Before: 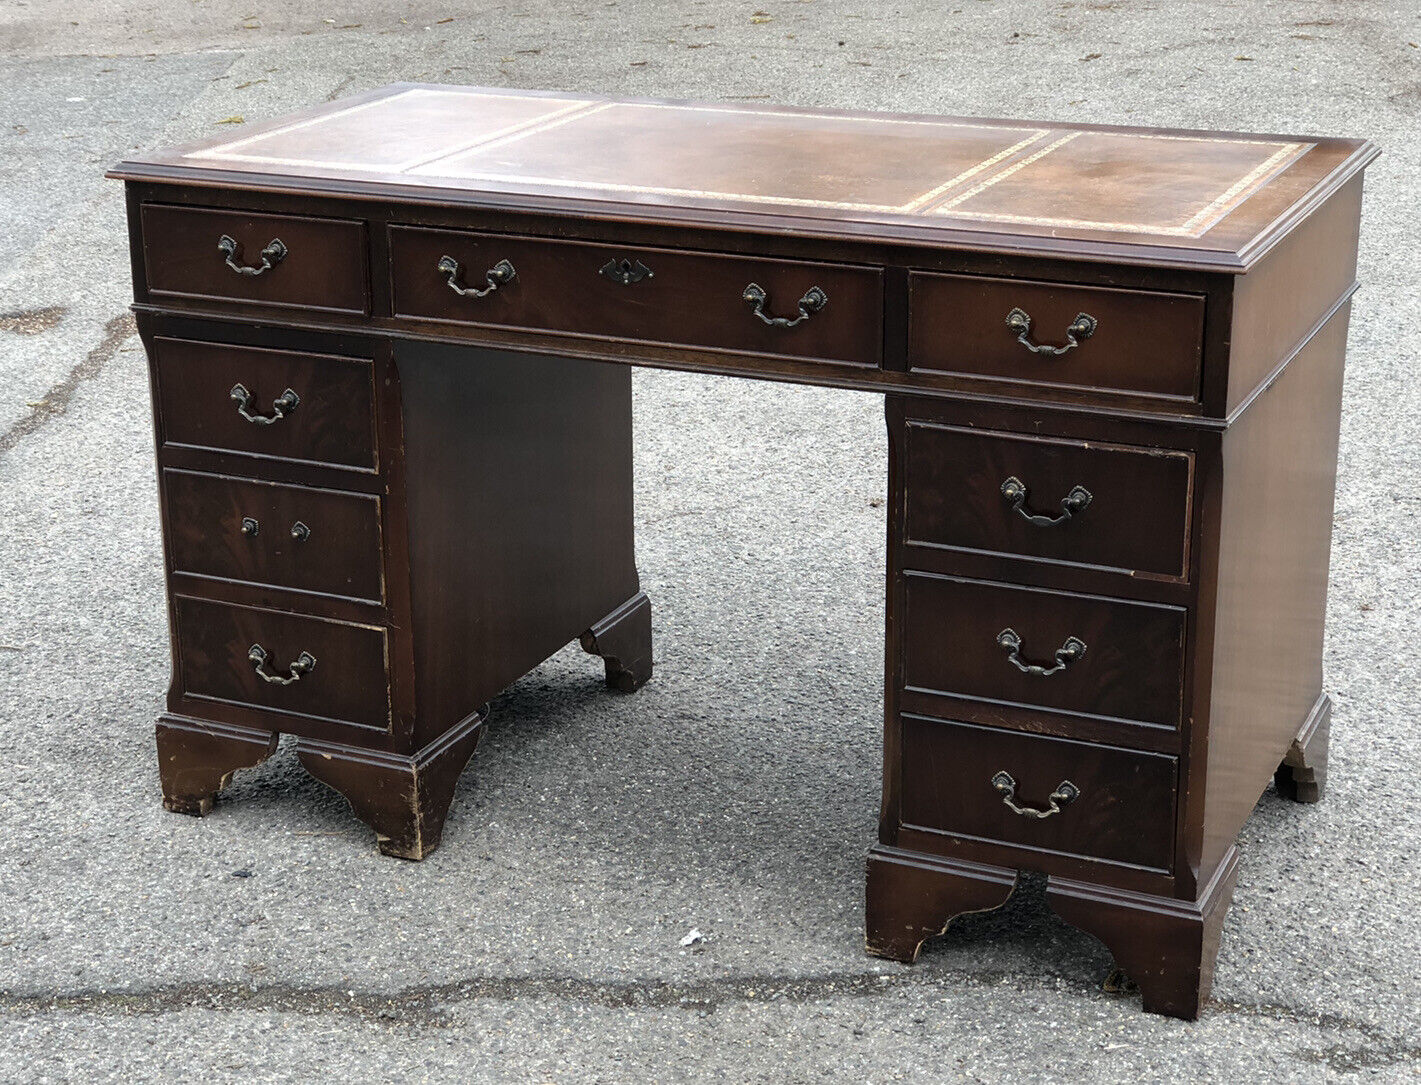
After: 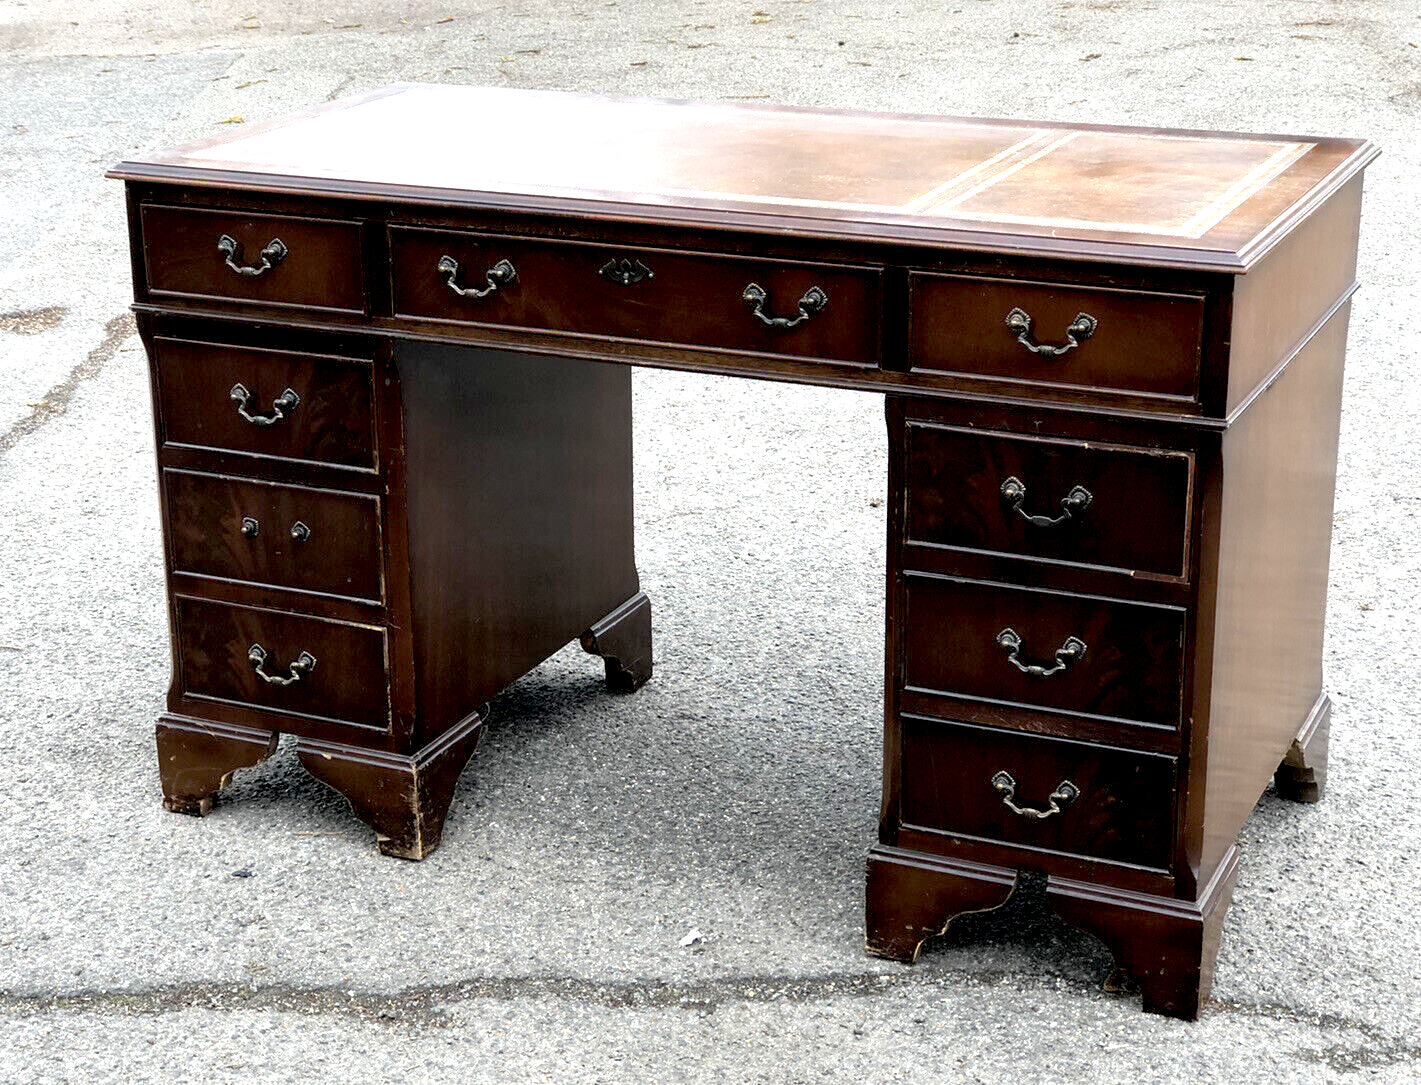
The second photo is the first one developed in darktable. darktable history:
exposure: black level correction 0.012, exposure 0.694 EV, compensate exposure bias true, compensate highlight preservation false
